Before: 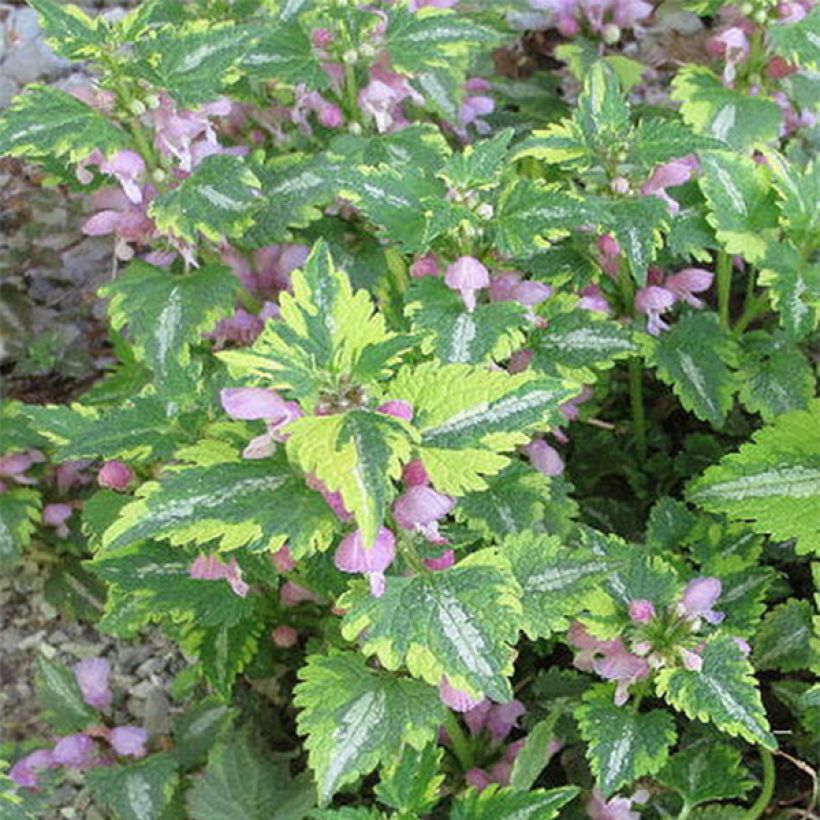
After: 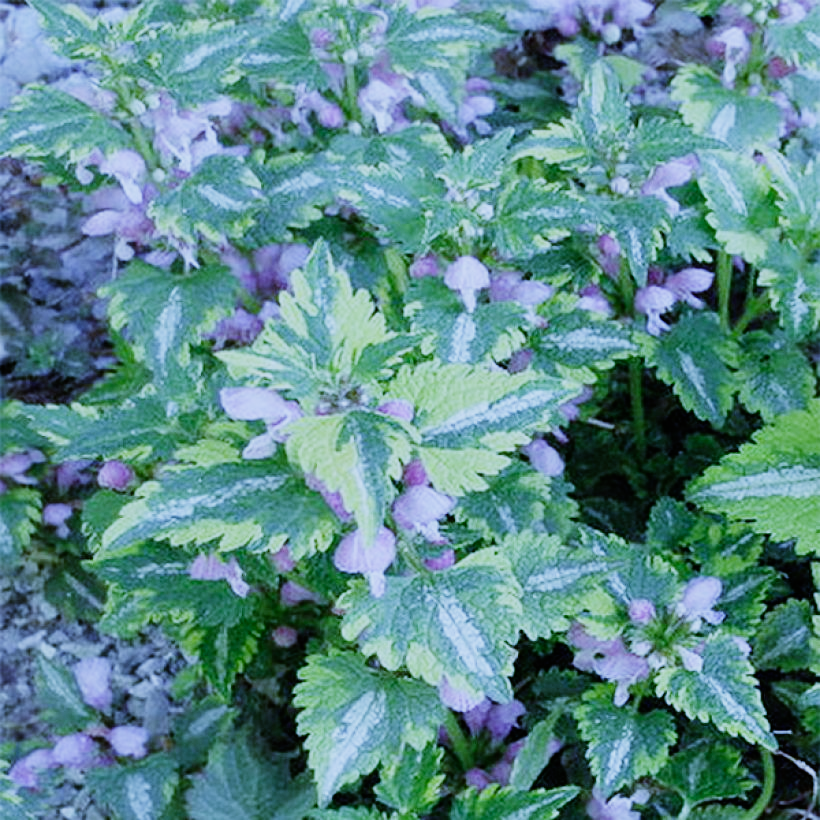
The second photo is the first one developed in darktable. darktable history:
white balance: red 0.766, blue 1.537
sigmoid: skew -0.2, preserve hue 0%, red attenuation 0.1, red rotation 0.035, green attenuation 0.1, green rotation -0.017, blue attenuation 0.15, blue rotation -0.052, base primaries Rec2020
